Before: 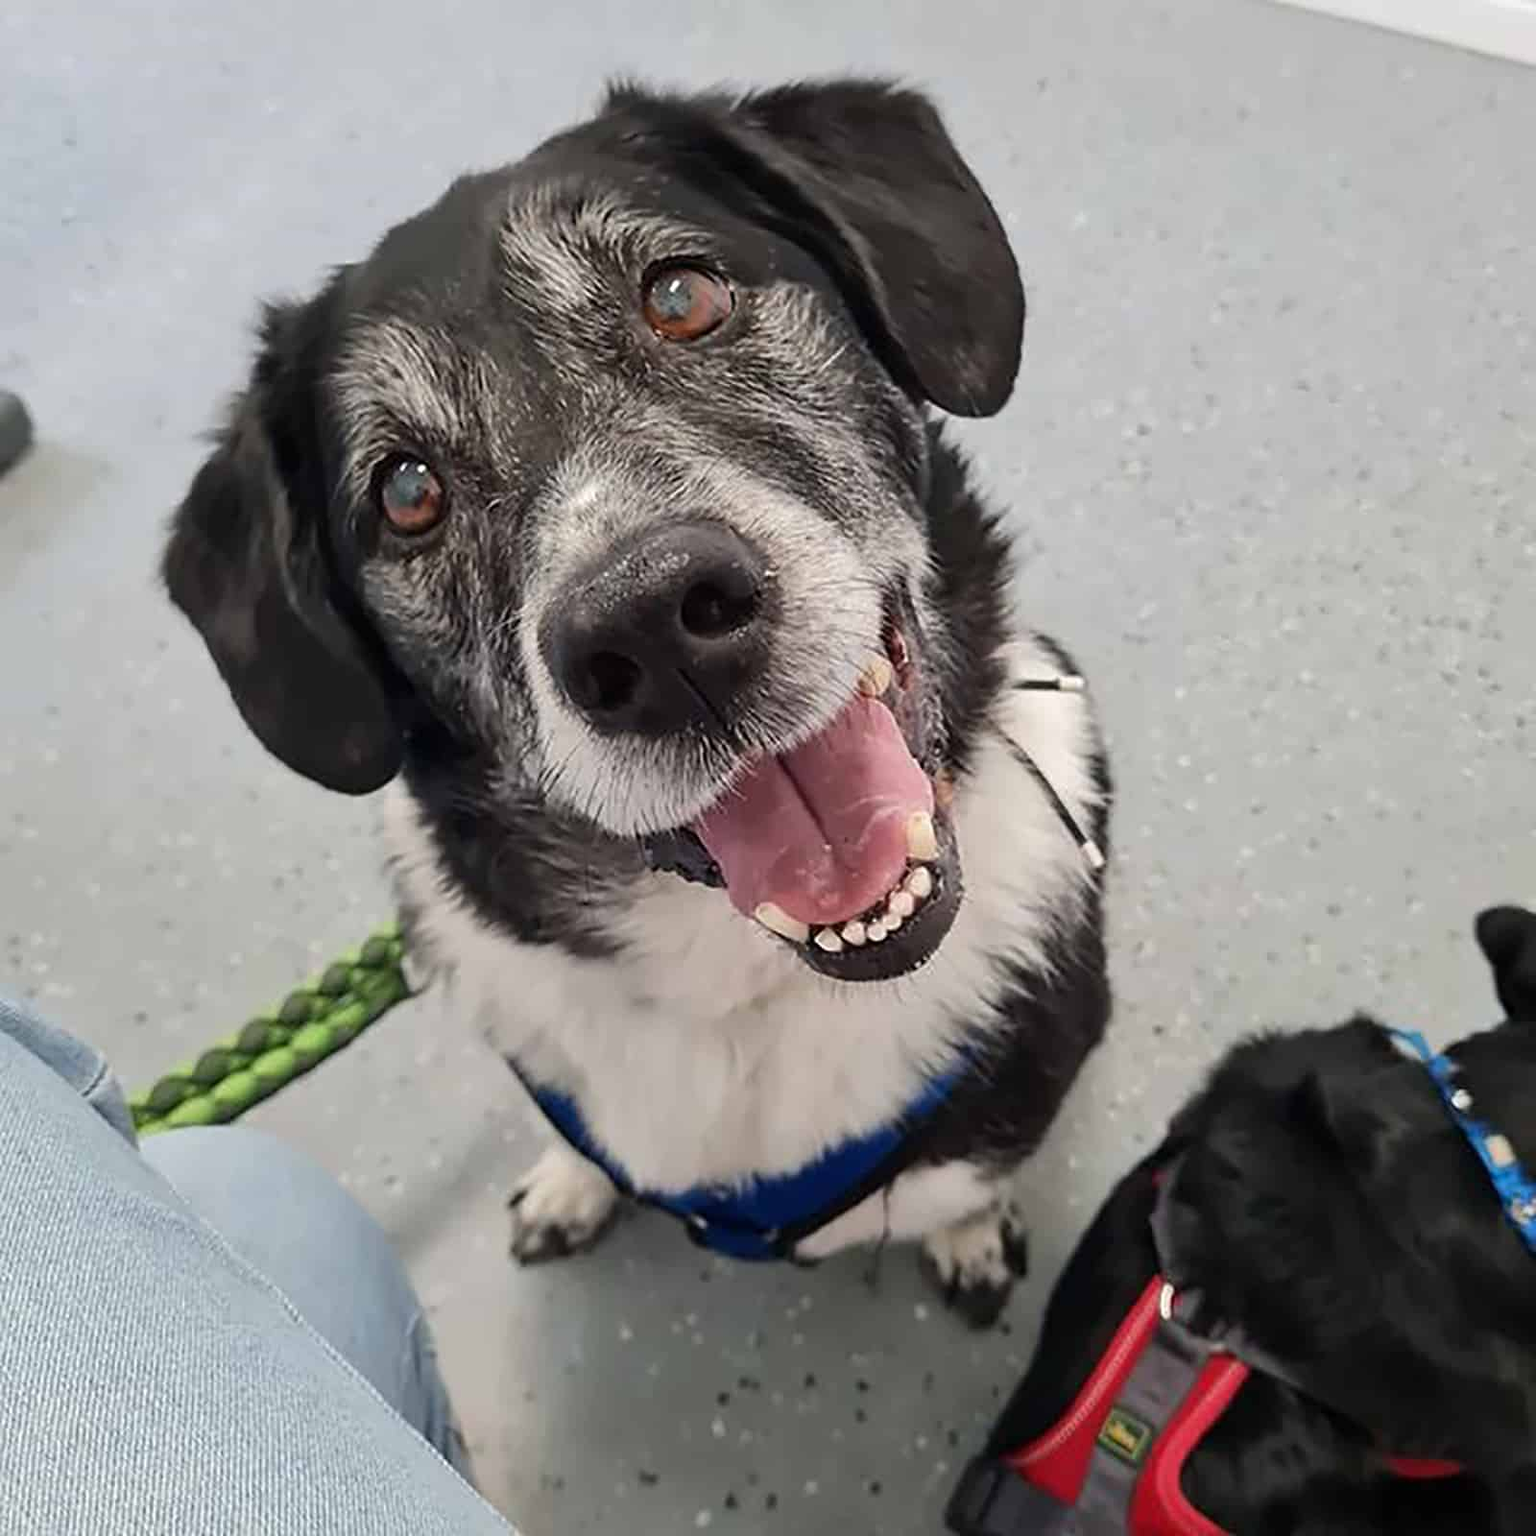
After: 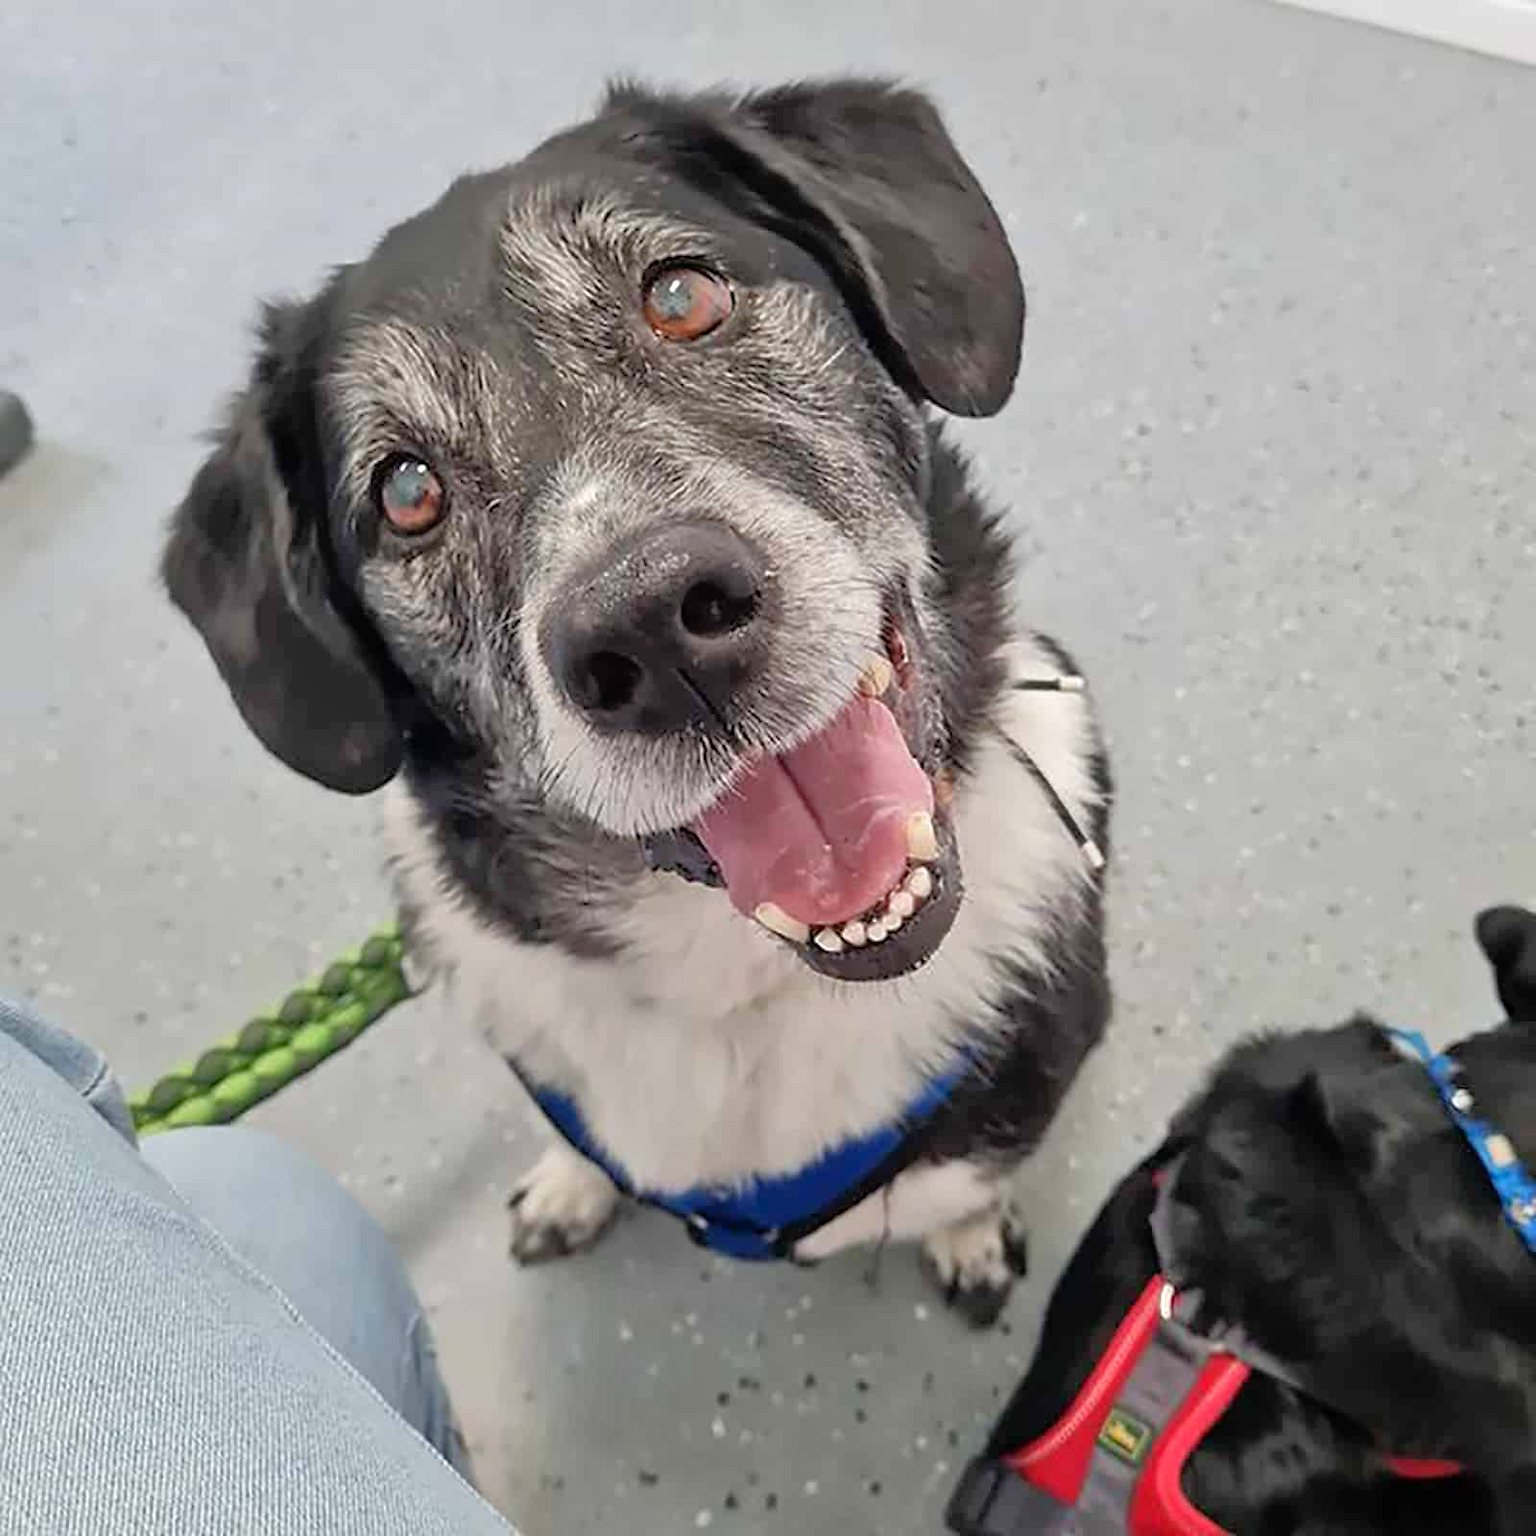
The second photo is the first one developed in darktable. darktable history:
tone equalizer: -7 EV 0.164 EV, -6 EV 0.576 EV, -5 EV 1.15 EV, -4 EV 1.31 EV, -3 EV 1.13 EV, -2 EV 0.6 EV, -1 EV 0.159 EV
